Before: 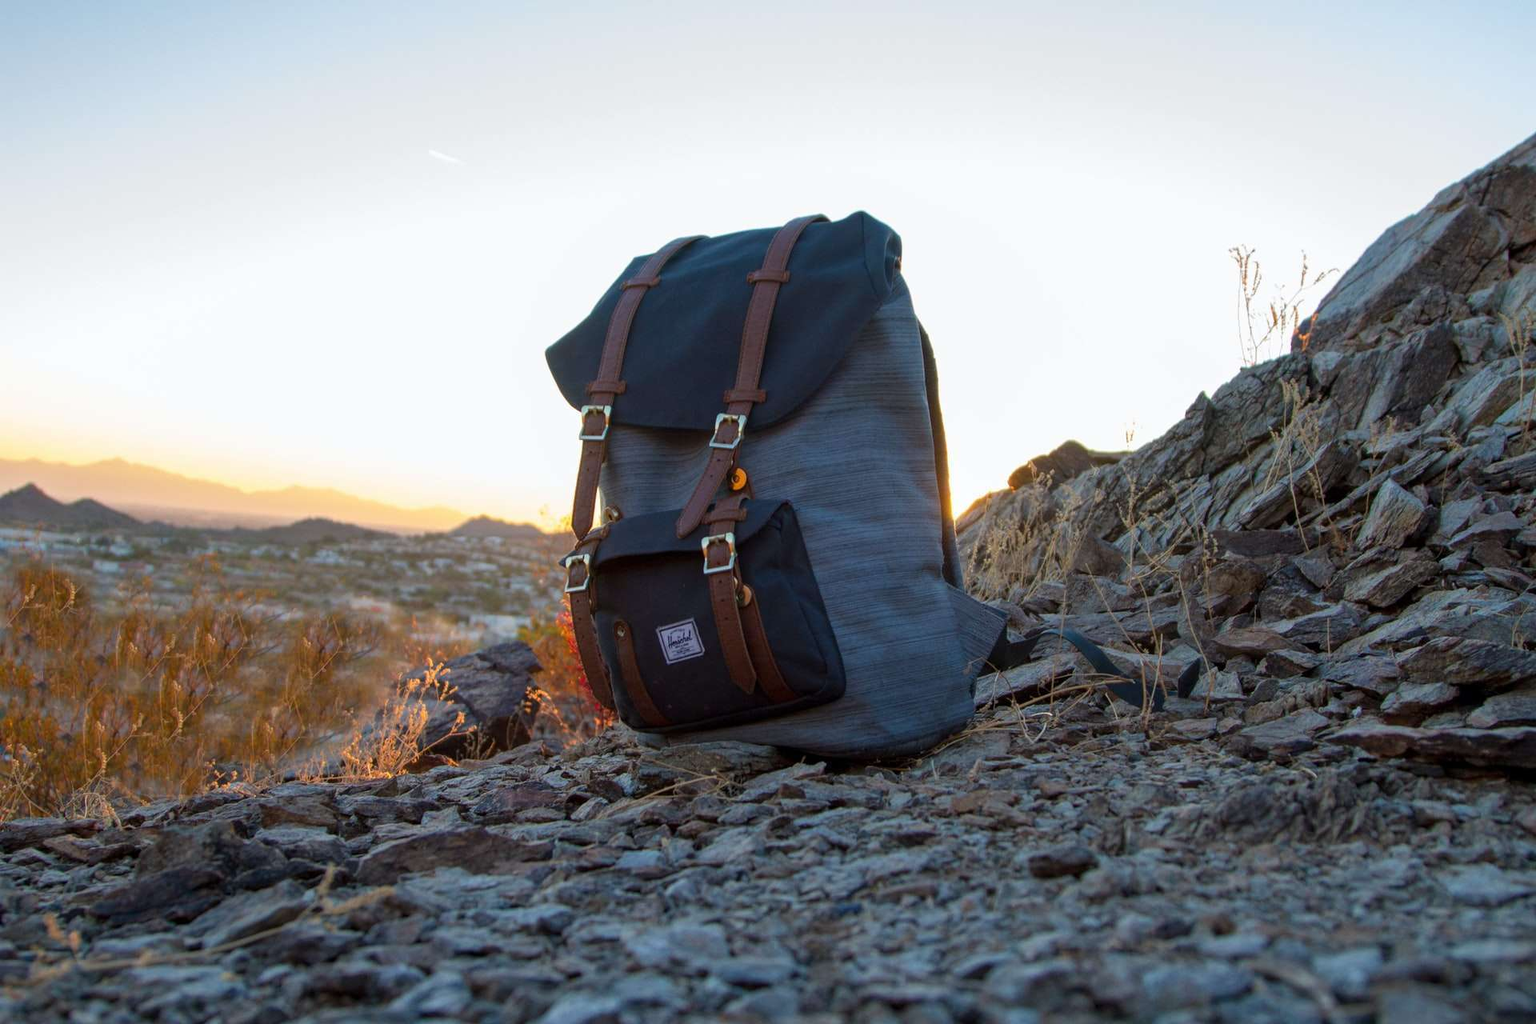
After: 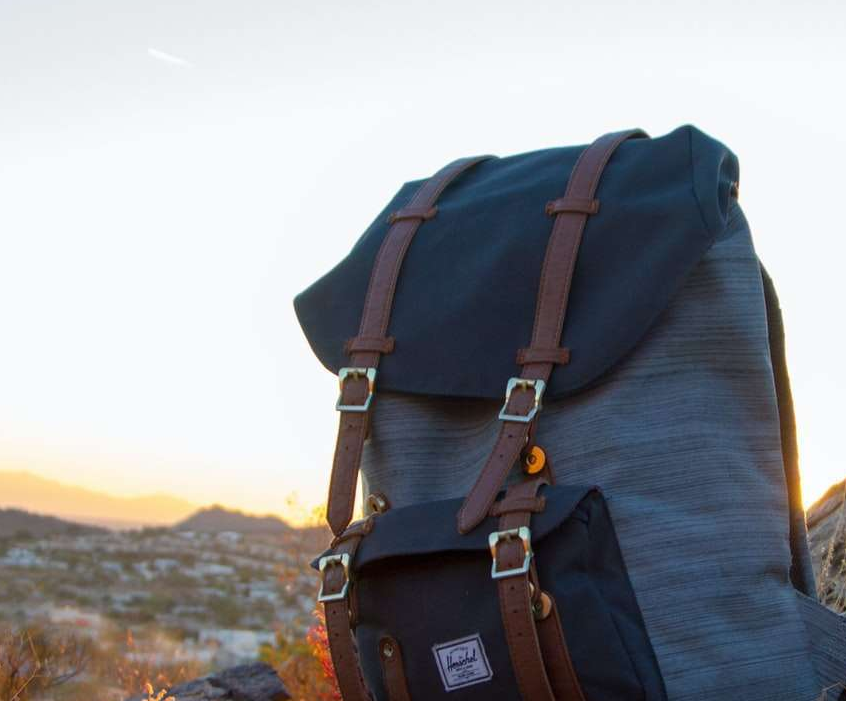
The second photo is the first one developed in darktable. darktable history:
crop: left 20.248%, top 10.86%, right 35.675%, bottom 34.321%
contrast equalizer: y [[0.5 ×6], [0.5 ×6], [0.5, 0.5, 0.501, 0.545, 0.707, 0.863], [0 ×6], [0 ×6]]
